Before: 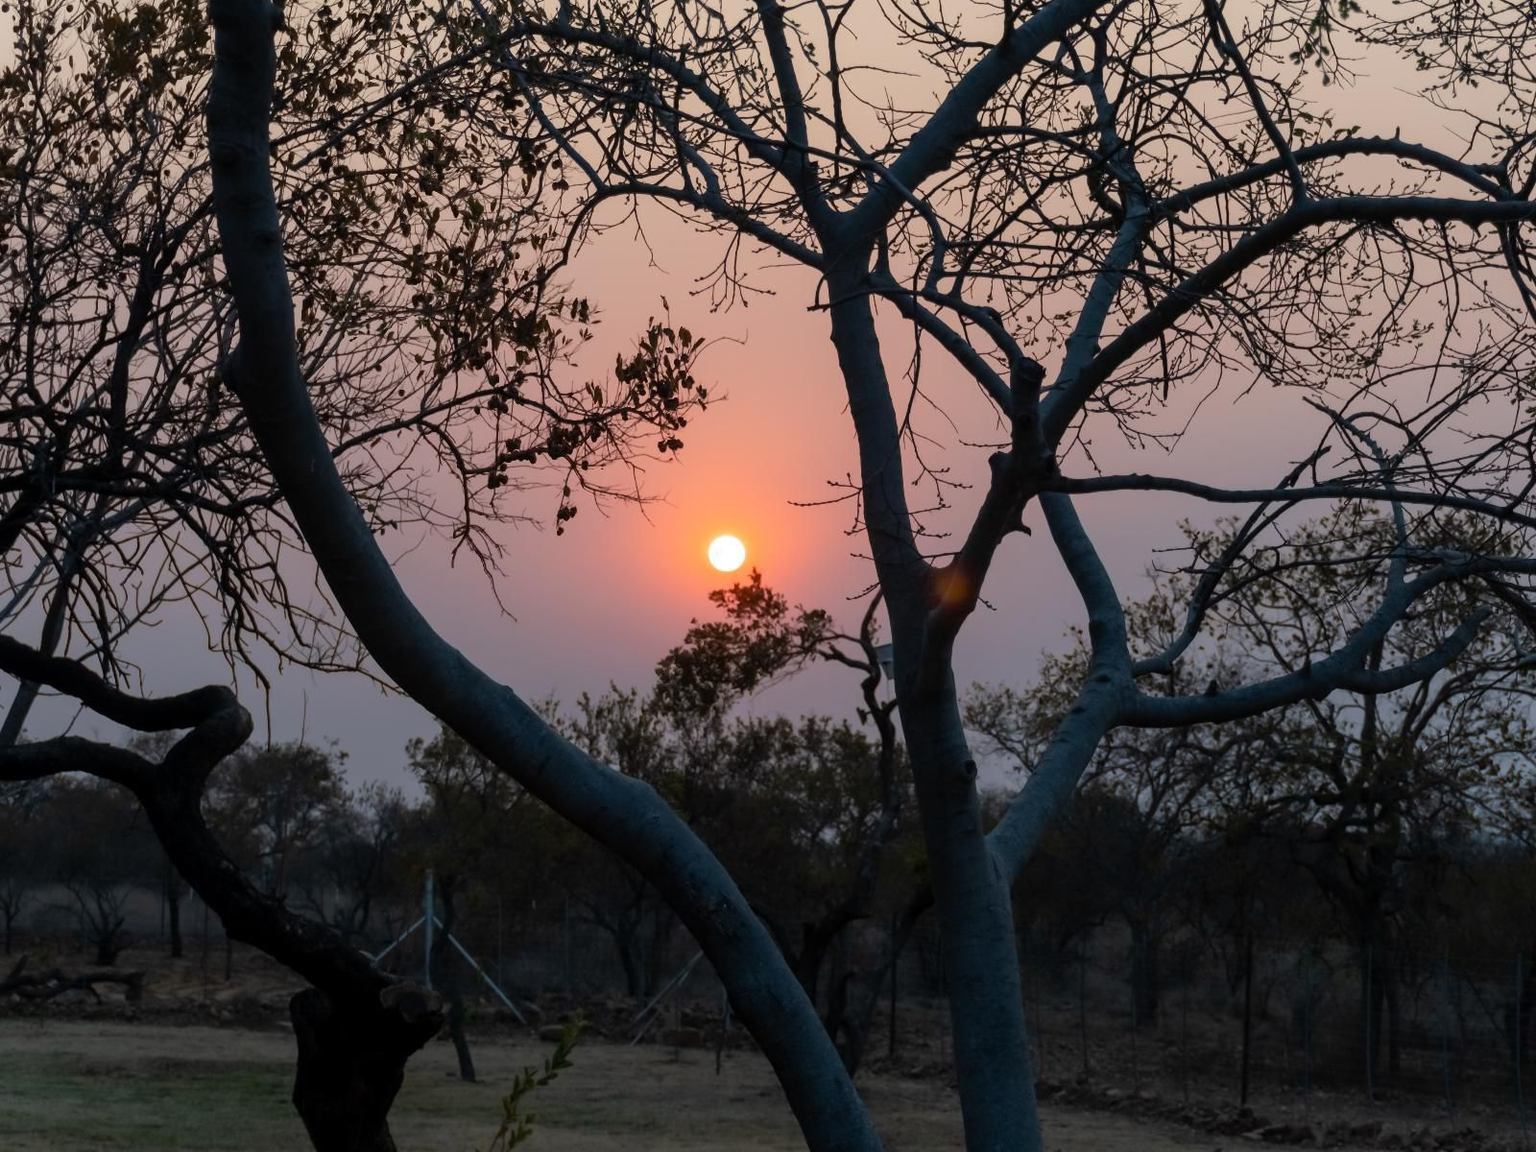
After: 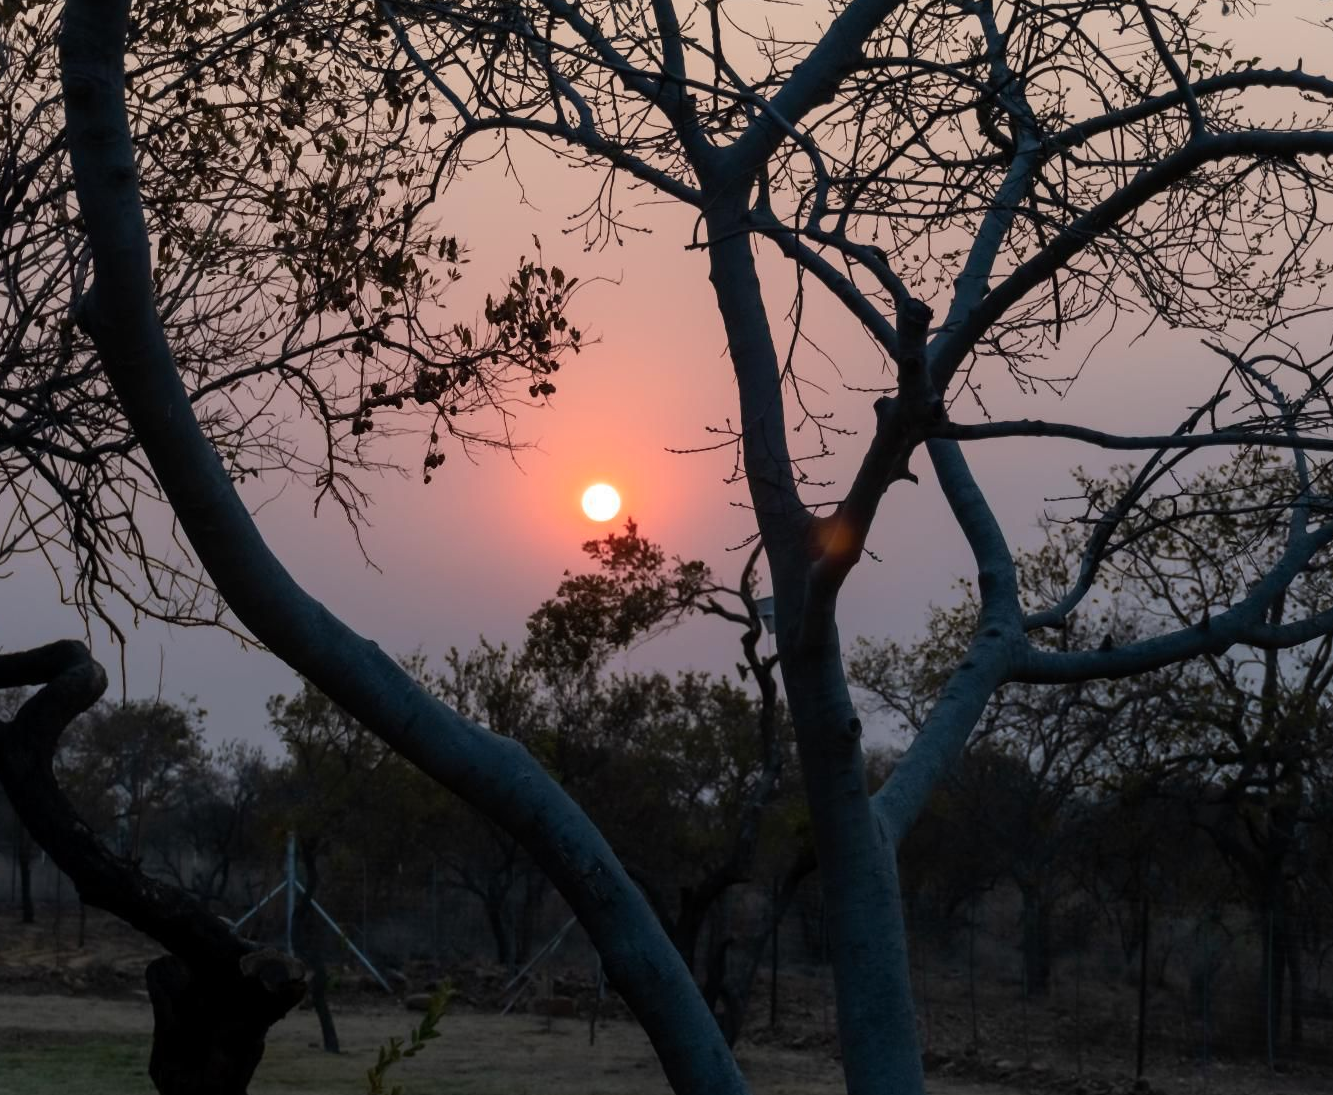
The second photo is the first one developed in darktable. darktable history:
crop: left 9.768%, top 6.22%, right 6.895%, bottom 2.513%
color zones: curves: ch1 [(0, 0.469) (0.072, 0.457) (0.243, 0.494) (0.429, 0.5) (0.571, 0.5) (0.714, 0.5) (0.857, 0.5) (1, 0.469)]; ch2 [(0, 0.499) (0.143, 0.467) (0.242, 0.436) (0.429, 0.493) (0.571, 0.5) (0.714, 0.5) (0.857, 0.5) (1, 0.499)]
contrast brightness saturation: contrast 0.075
